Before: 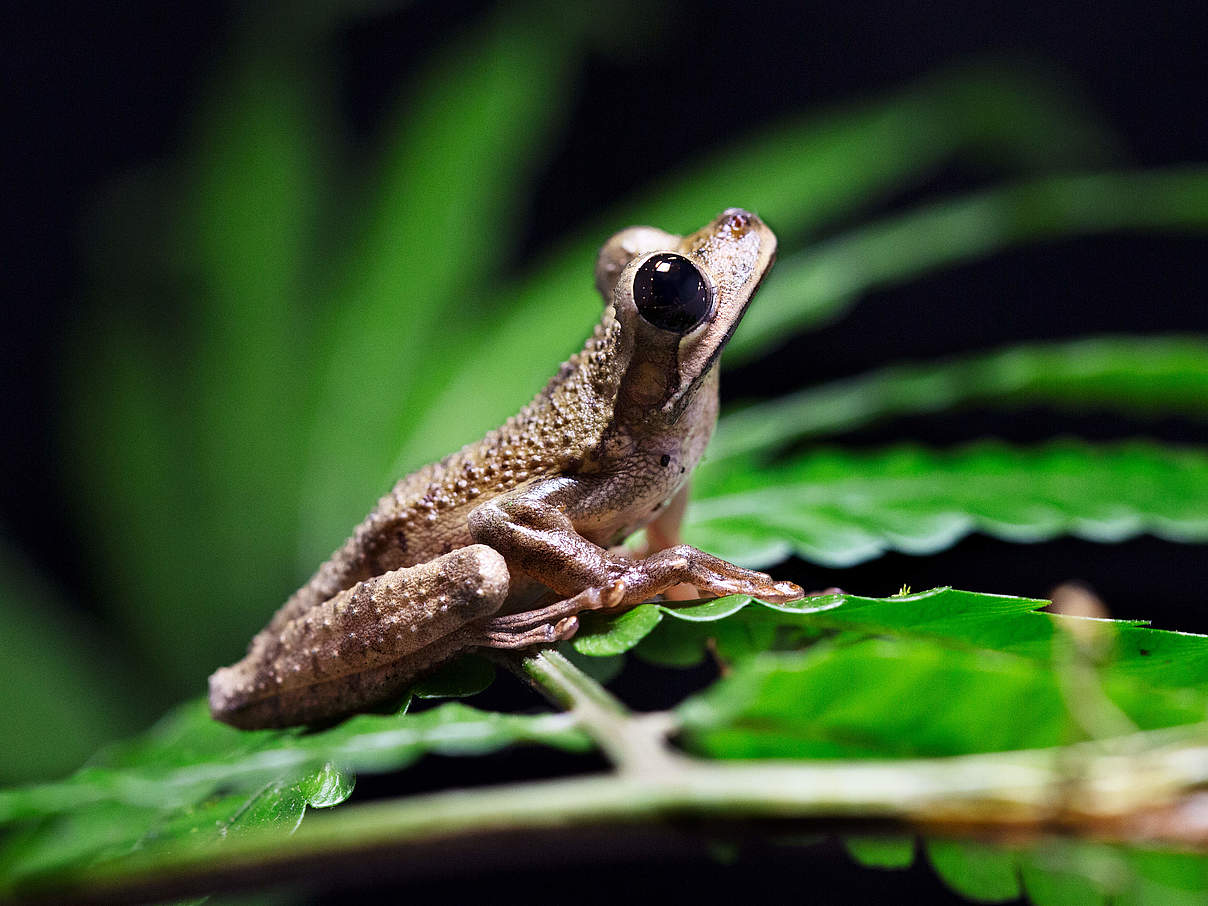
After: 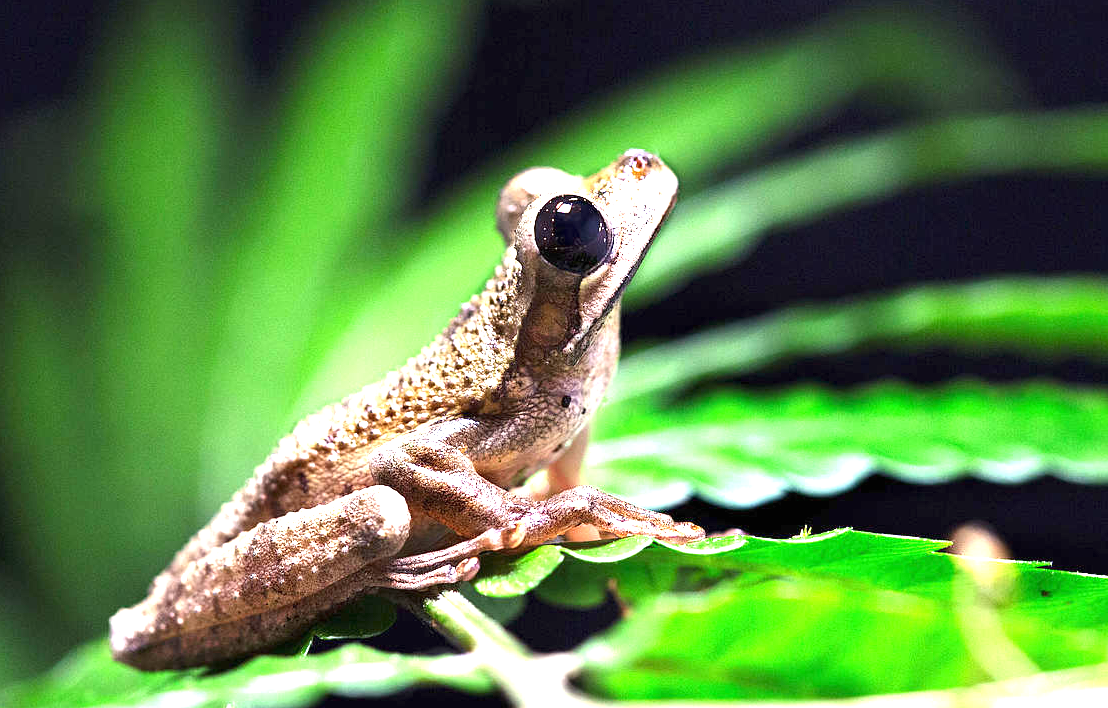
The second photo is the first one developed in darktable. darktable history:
exposure: black level correction 0, exposure 1.6 EV, compensate exposure bias true, compensate highlight preservation false
crop: left 8.234%, top 6.586%, bottom 15.206%
